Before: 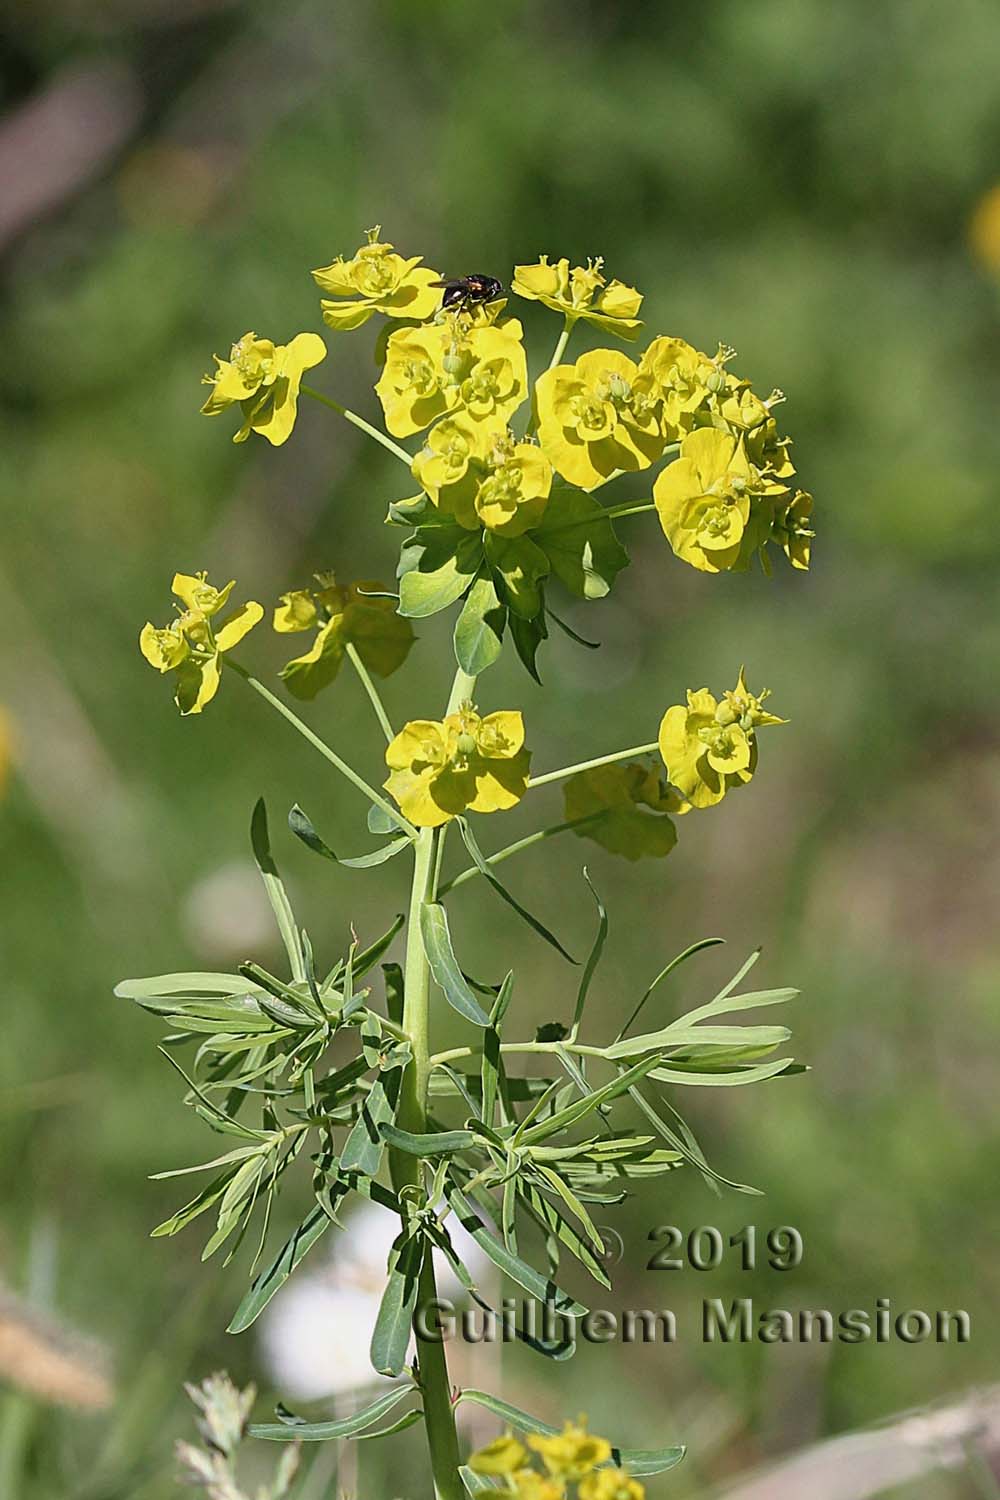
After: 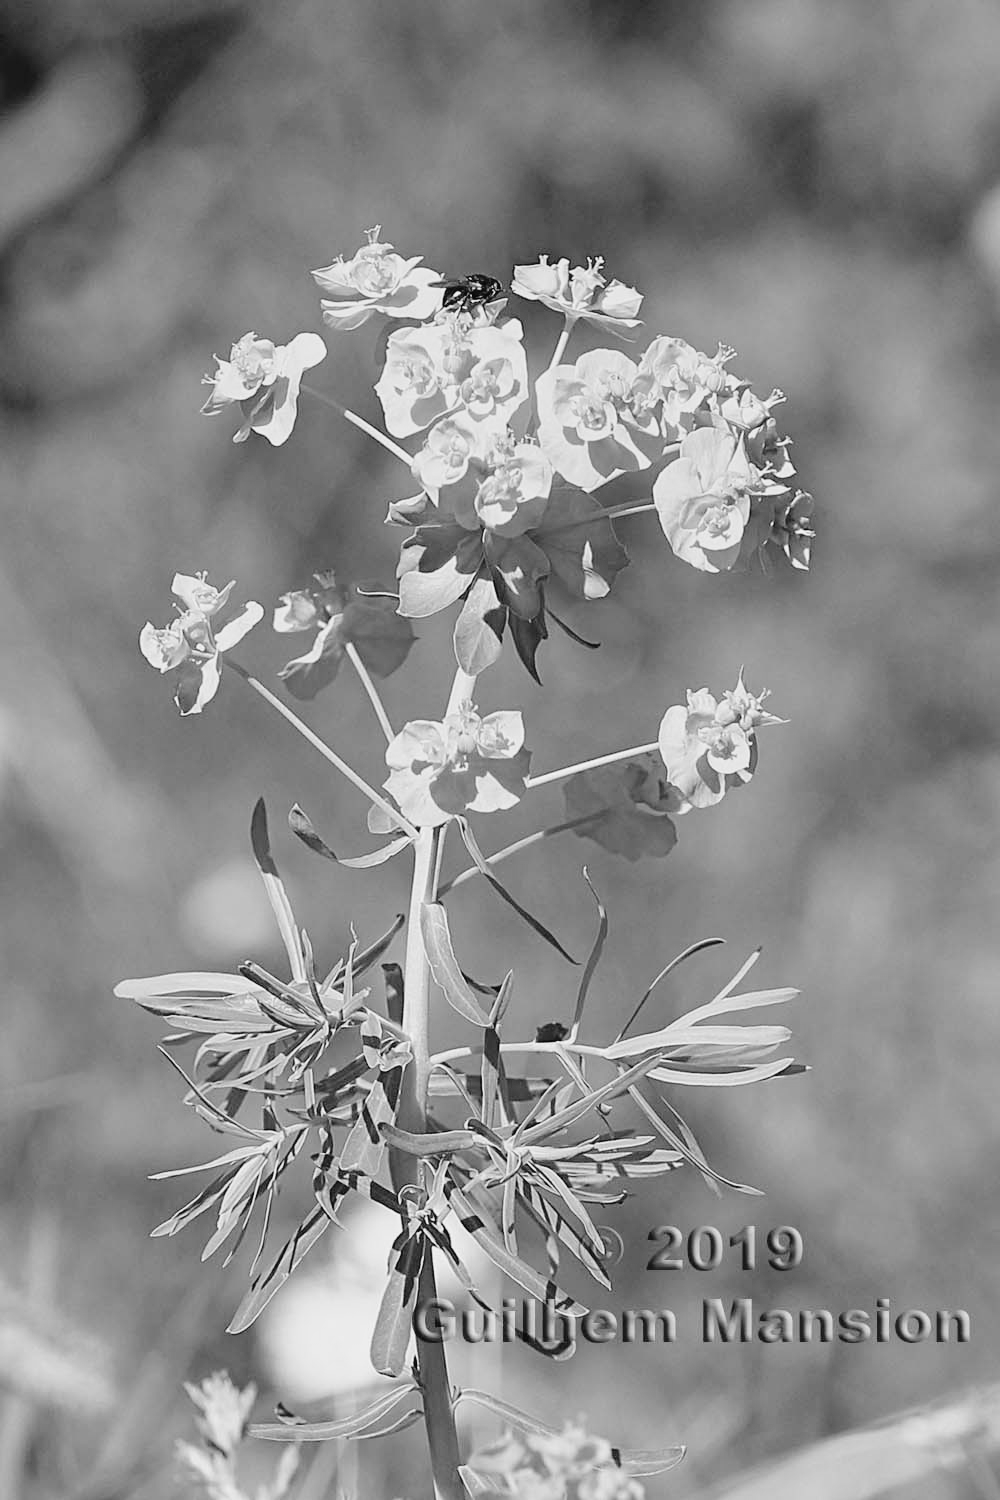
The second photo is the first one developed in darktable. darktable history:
tone curve: curves: ch0 [(0, 0.021) (0.049, 0.044) (0.152, 0.14) (0.328, 0.377) (0.473, 0.543) (0.641, 0.705) (0.868, 0.887) (1, 0.969)]; ch1 [(0, 0) (0.322, 0.328) (0.43, 0.425) (0.474, 0.466) (0.502, 0.503) (0.522, 0.526) (0.564, 0.591) (0.602, 0.632) (0.677, 0.701) (0.859, 0.885) (1, 1)]; ch2 [(0, 0) (0.33, 0.301) (0.447, 0.44) (0.487, 0.496) (0.502, 0.516) (0.535, 0.554) (0.565, 0.598) (0.618, 0.629) (1, 1)], color space Lab, independent channels, preserve colors none
contrast brightness saturation: contrast 0.03, brightness 0.06, saturation 0.13
monochrome: a -6.99, b 35.61, size 1.4
